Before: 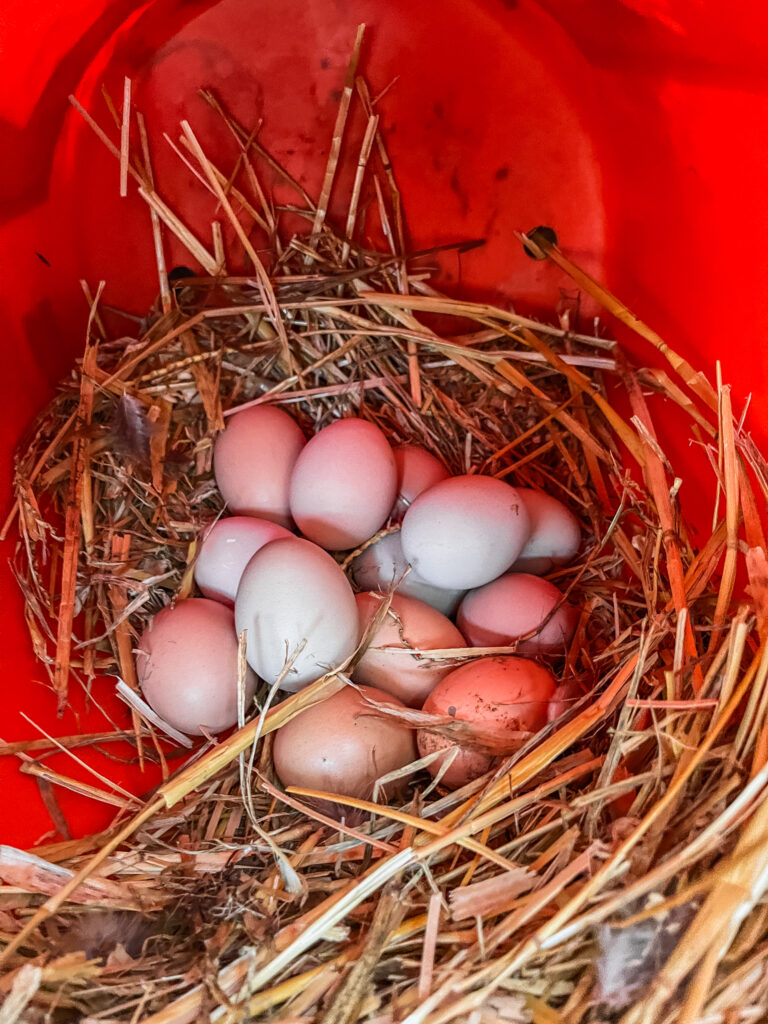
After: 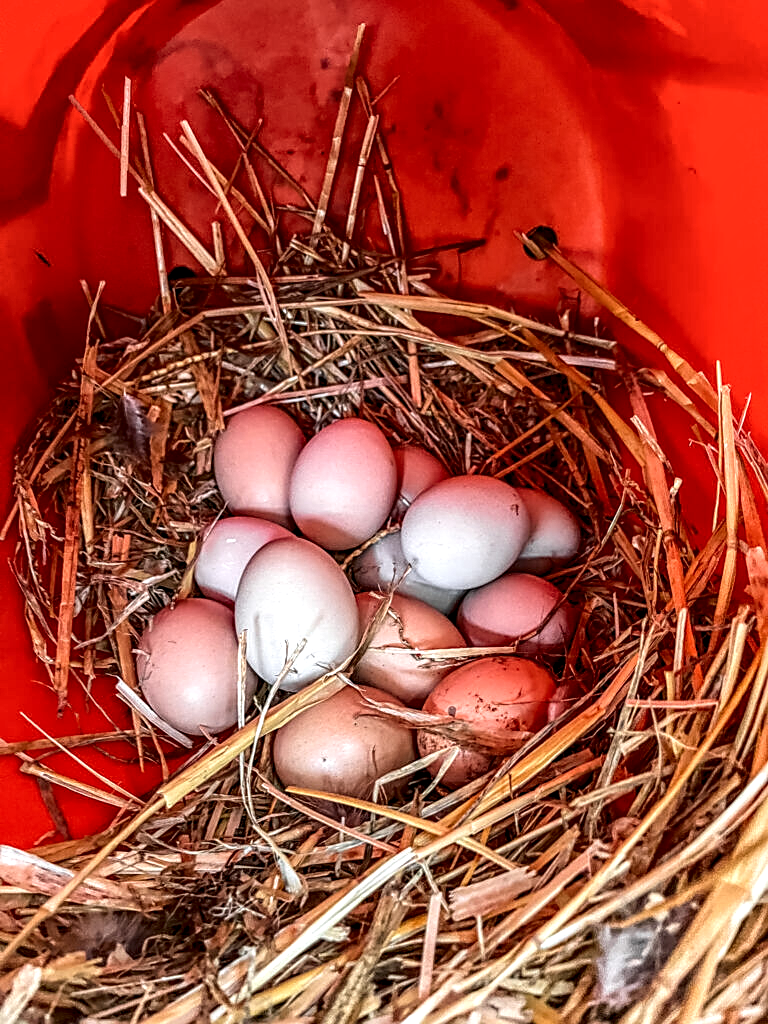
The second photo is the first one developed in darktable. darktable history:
sharpen: on, module defaults
local contrast: highlights 63%, shadows 54%, detail 169%, midtone range 0.513
